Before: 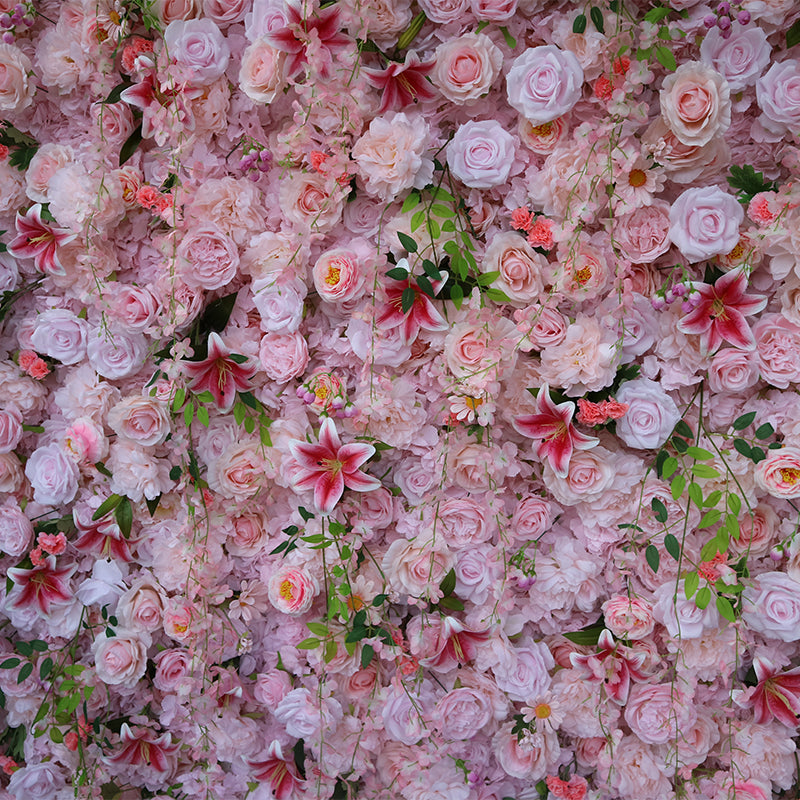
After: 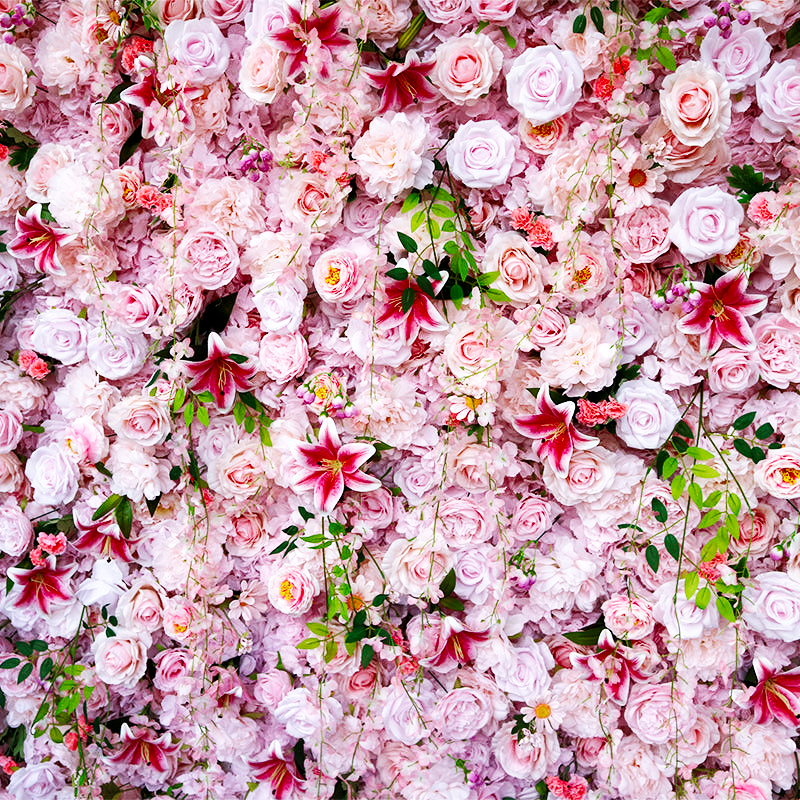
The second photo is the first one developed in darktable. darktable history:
base curve: curves: ch0 [(0, 0) (0.007, 0.004) (0.027, 0.03) (0.046, 0.07) (0.207, 0.54) (0.442, 0.872) (0.673, 0.972) (1, 1)], preserve colors none
shadows and highlights: soften with gaussian
local contrast: highlights 100%, shadows 100%, detail 120%, midtone range 0.2
exposure: black level correction 0.001, compensate highlight preservation false
